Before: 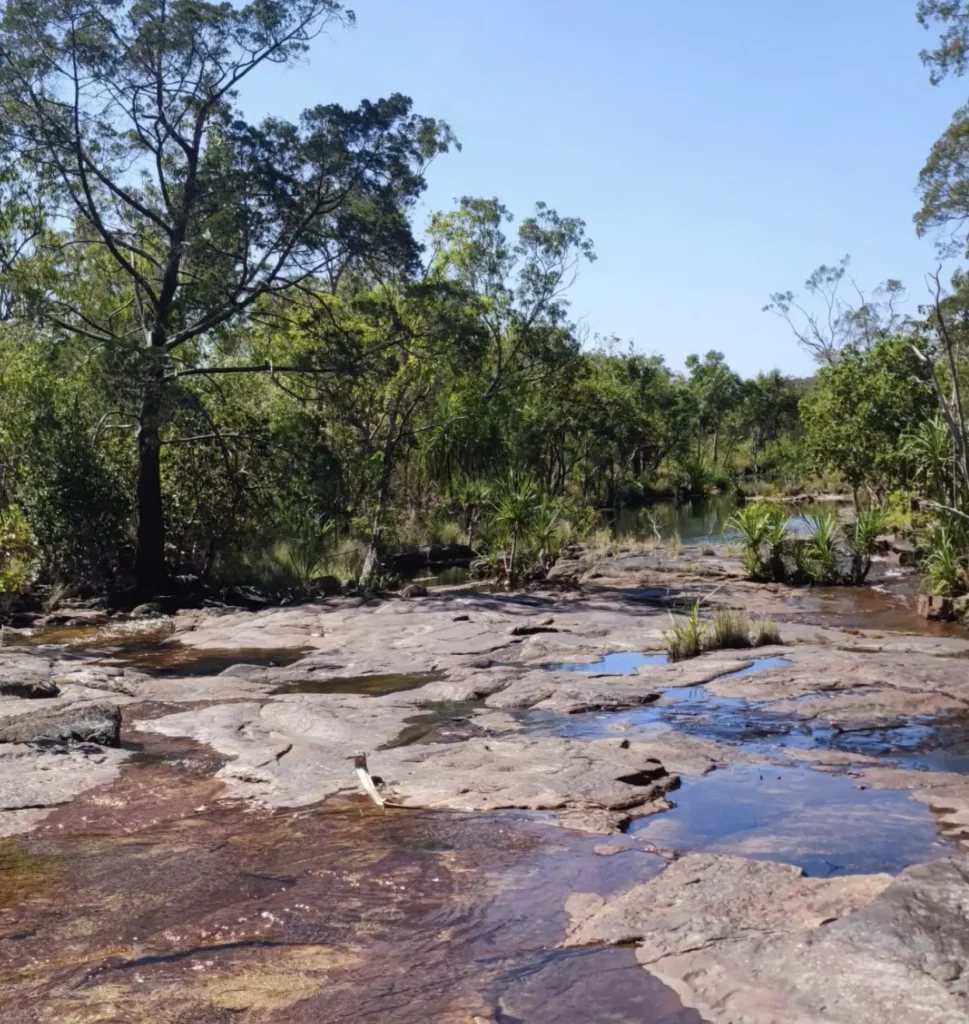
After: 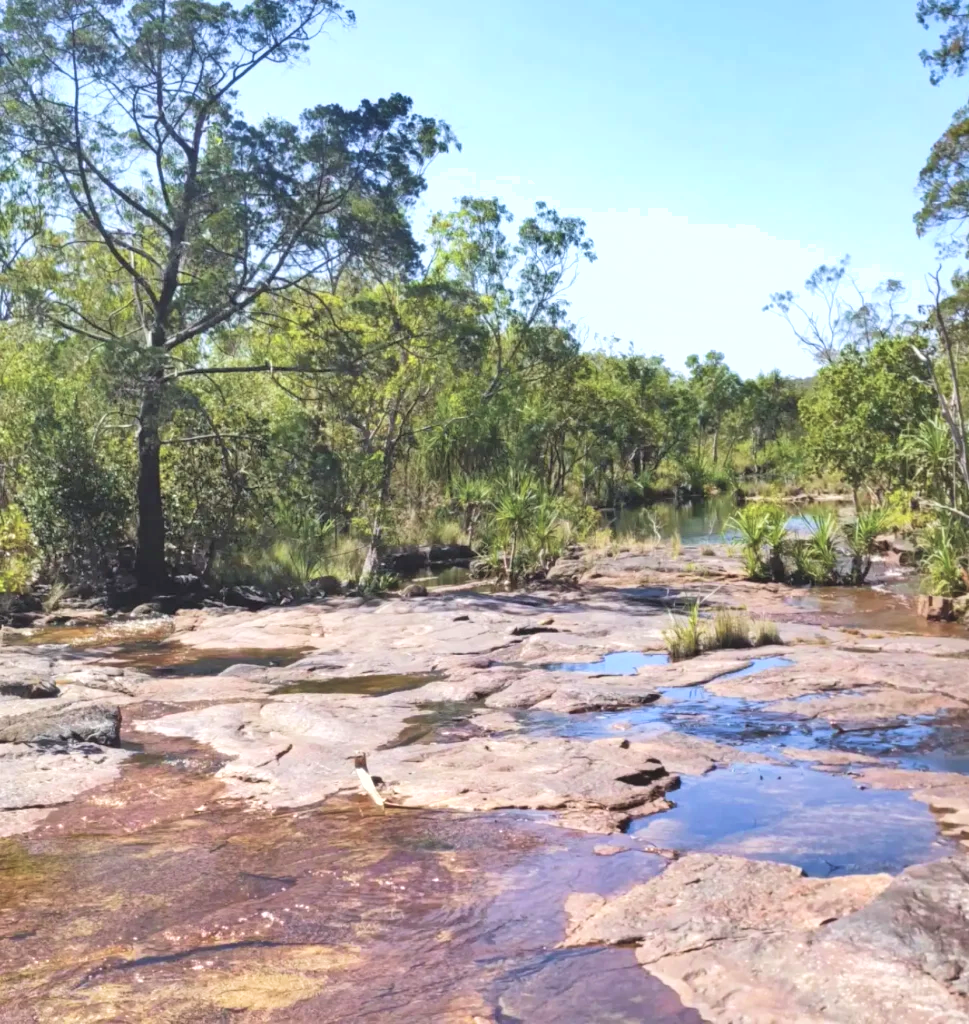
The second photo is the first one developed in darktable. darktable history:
exposure: black level correction -0.002, exposure 0.531 EV, compensate highlight preservation false
velvia: on, module defaults
shadows and highlights: shadows 59.39, soften with gaussian
contrast brightness saturation: brightness 0.286
